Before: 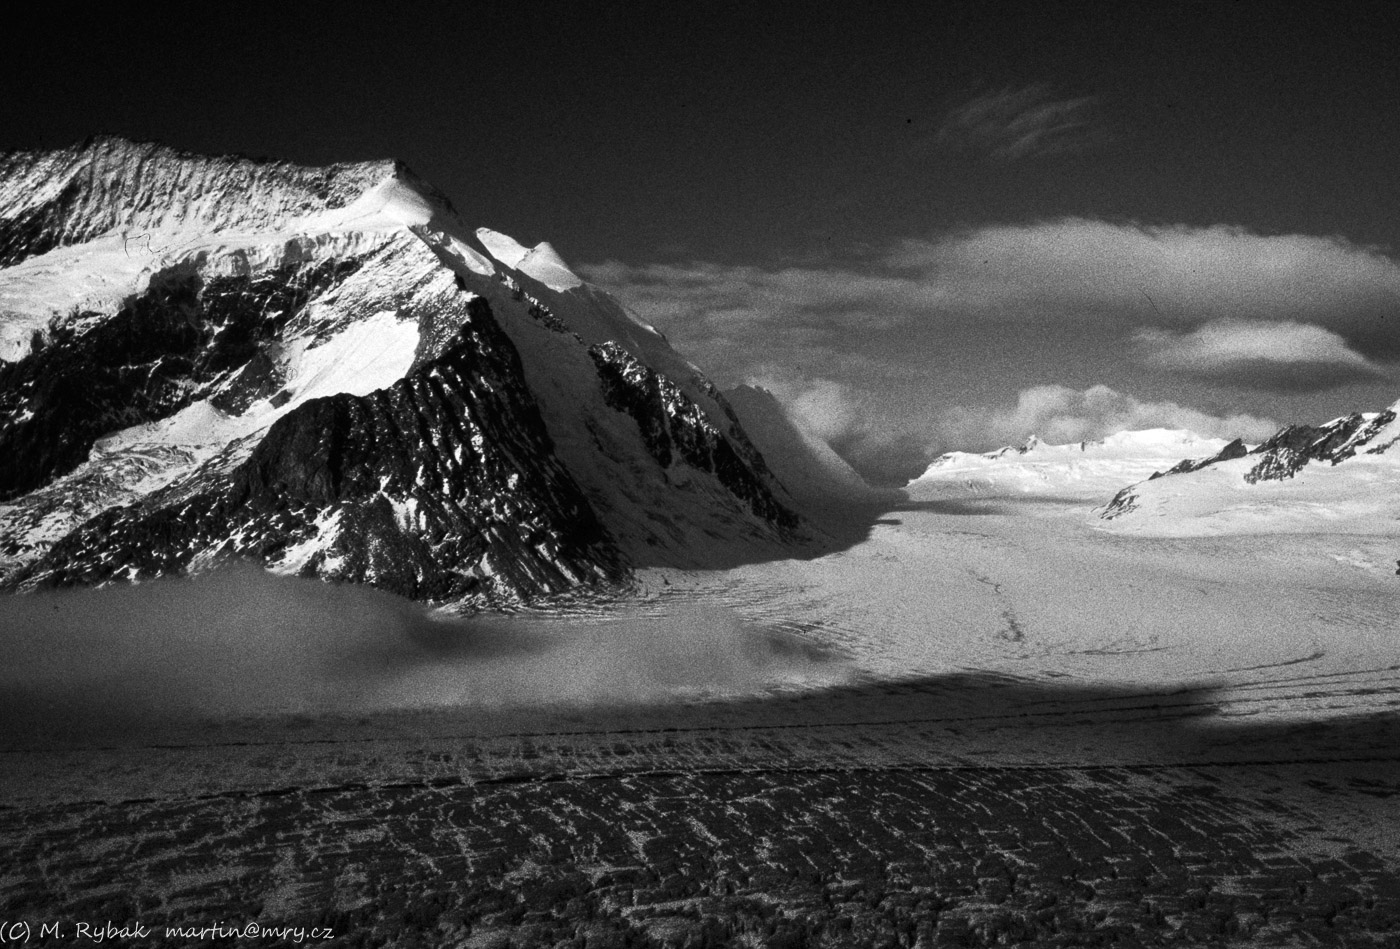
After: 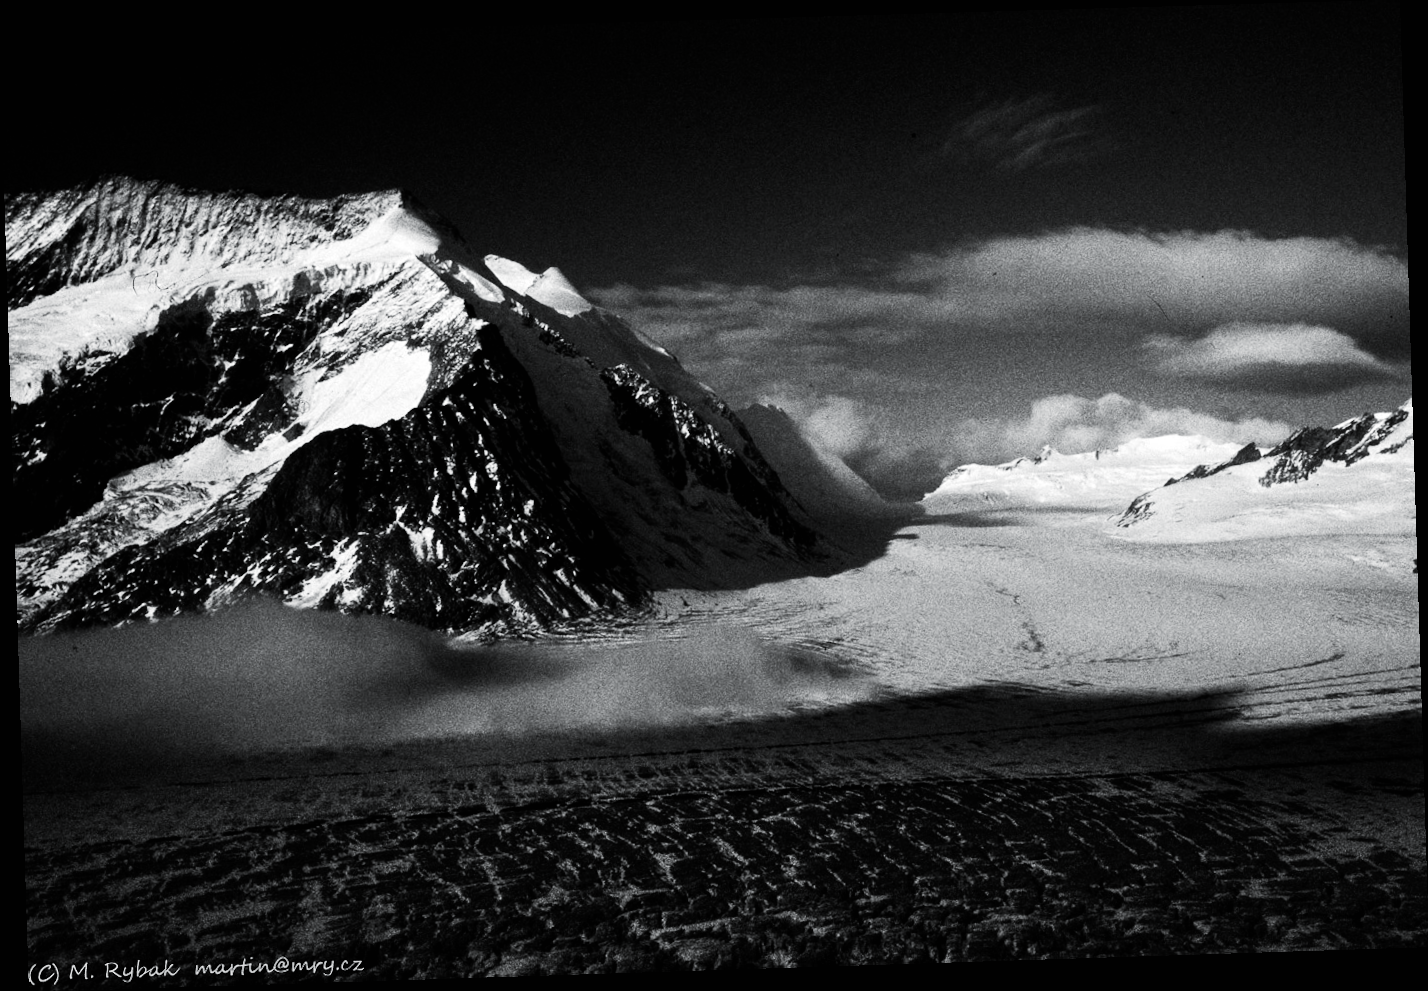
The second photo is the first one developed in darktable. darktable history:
filmic rgb: black relative exposure -6.43 EV, white relative exposure 2.43 EV, threshold 3 EV, hardness 5.27, latitude 0.1%, contrast 1.425, highlights saturation mix 2%, preserve chrominance no, color science v5 (2021), contrast in shadows safe, contrast in highlights safe, enable highlight reconstruction true
white balance: red 0.986, blue 1.01
rotate and perspective: rotation -1.77°, lens shift (horizontal) 0.004, automatic cropping off
tone equalizer: on, module defaults
